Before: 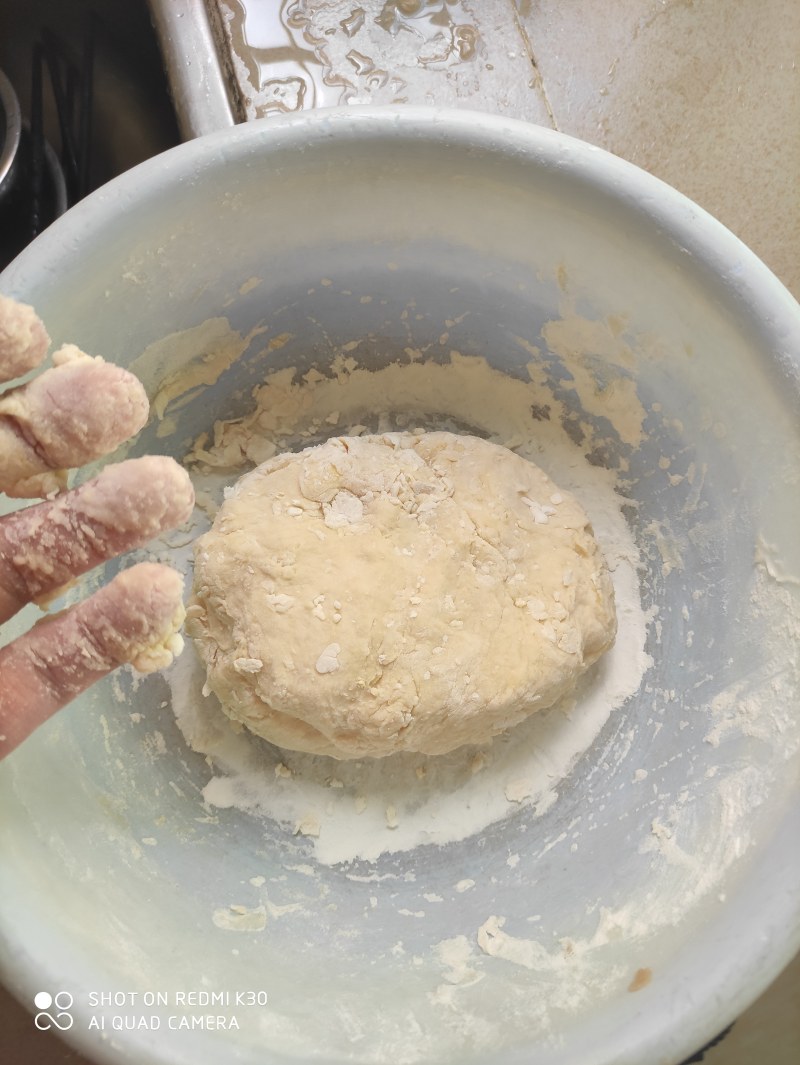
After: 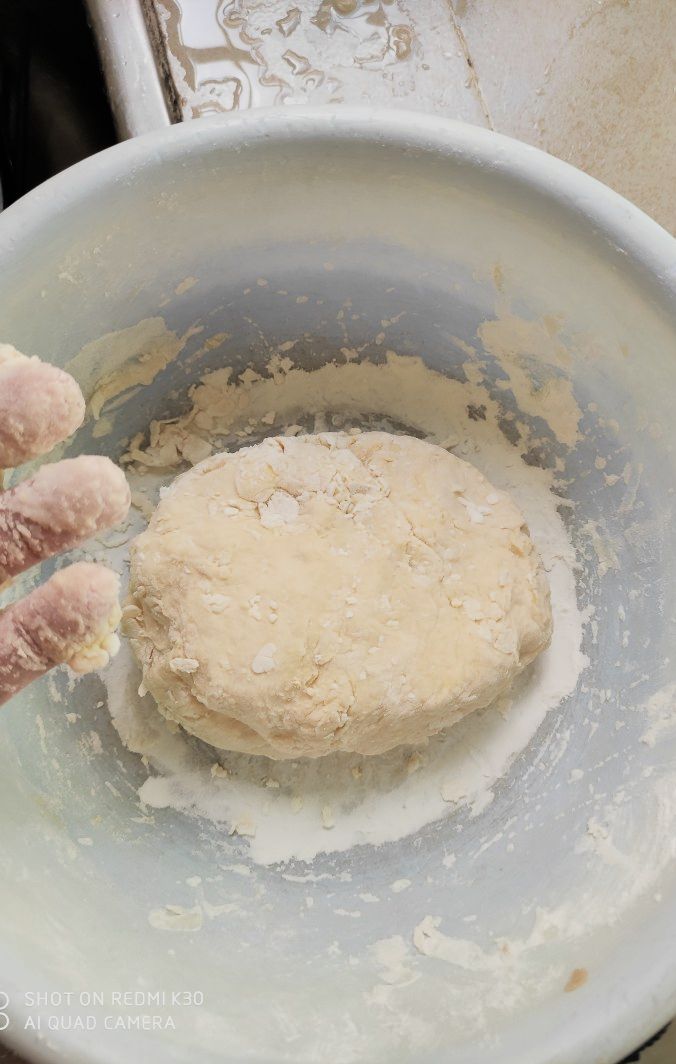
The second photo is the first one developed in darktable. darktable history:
filmic rgb: black relative exposure -5.11 EV, white relative exposure 3.95 EV, threshold 3.03 EV, hardness 2.9, contrast 1.299, highlights saturation mix -31.07%, enable highlight reconstruction true
crop: left 8.03%, right 7.466%
